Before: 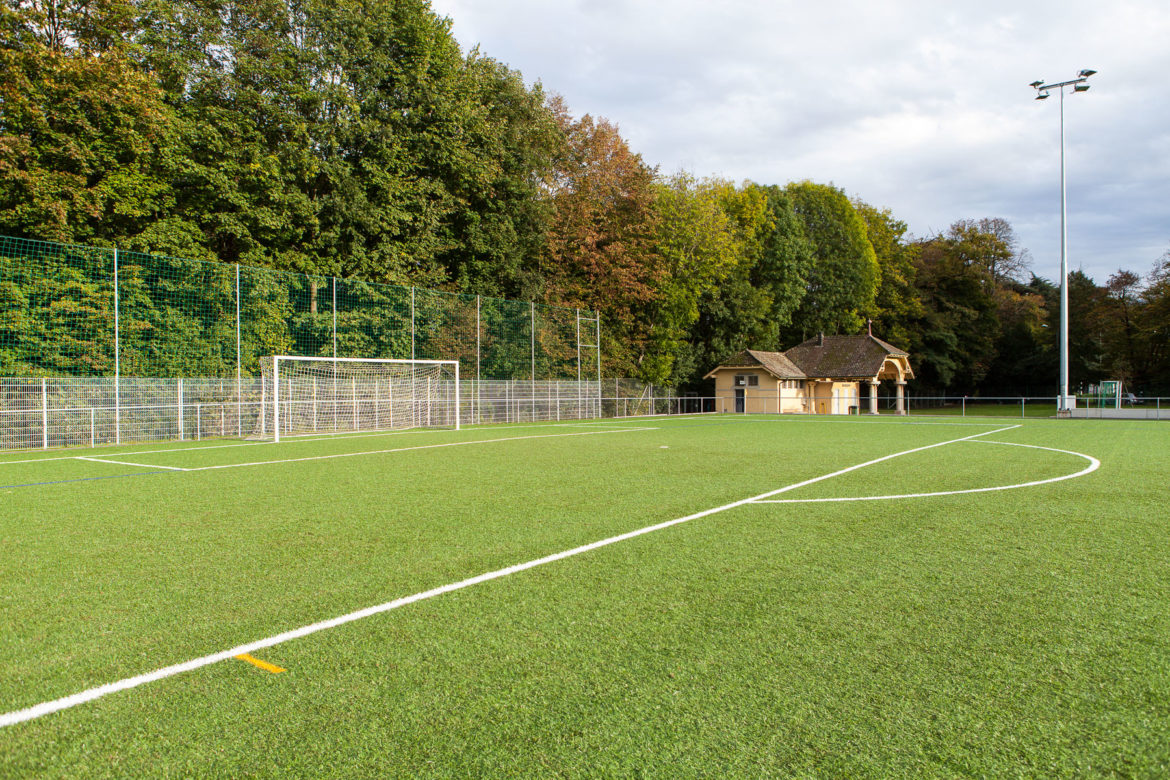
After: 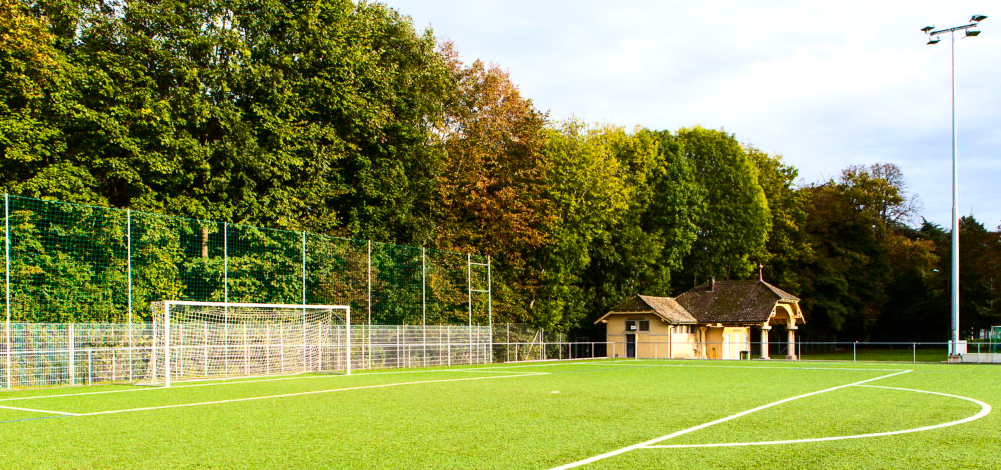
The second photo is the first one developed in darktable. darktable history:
contrast brightness saturation: contrast 0.277
crop and rotate: left 9.336%, top 7.13%, right 5.059%, bottom 32.583%
exposure: exposure 0.203 EV, compensate highlight preservation false
color balance rgb: perceptual saturation grading › global saturation 29.647%
velvia: on, module defaults
